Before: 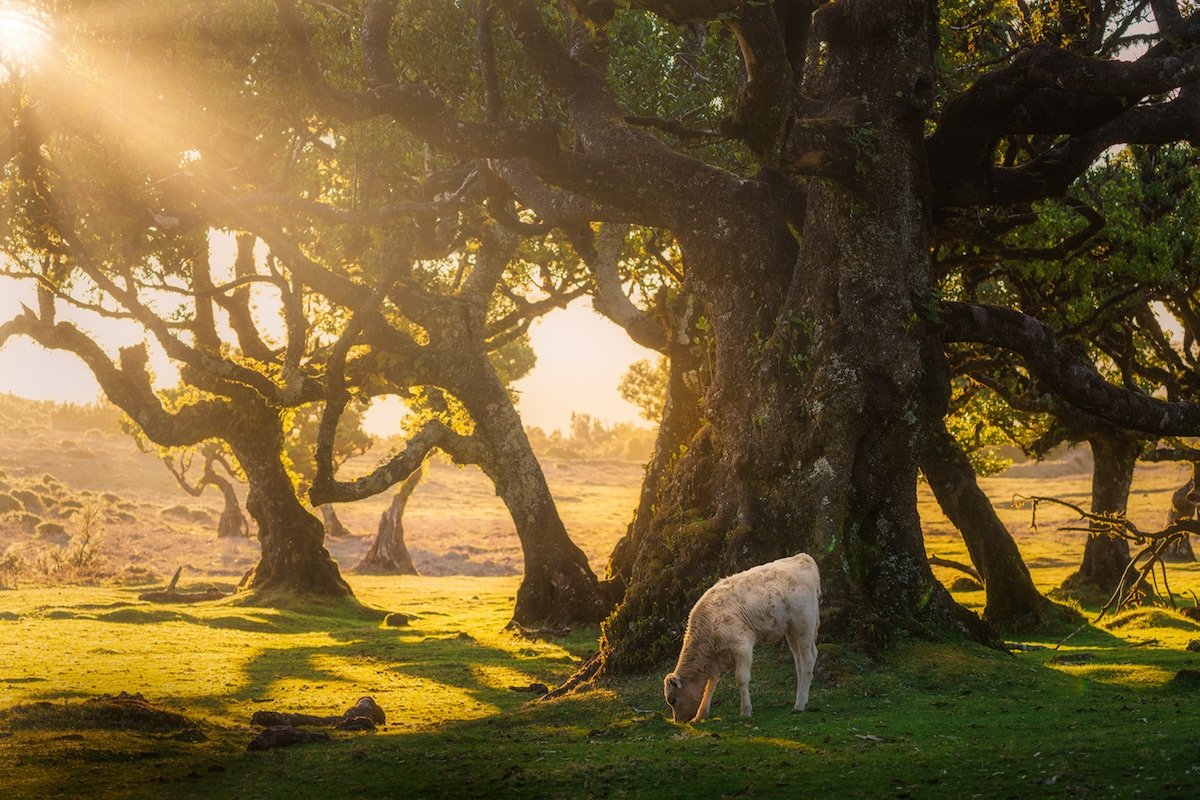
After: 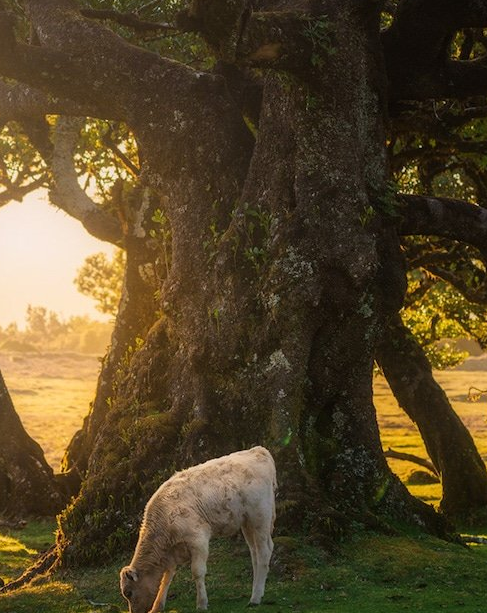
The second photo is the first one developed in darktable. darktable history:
crop: left 45.339%, top 13.458%, right 14.054%, bottom 9.81%
